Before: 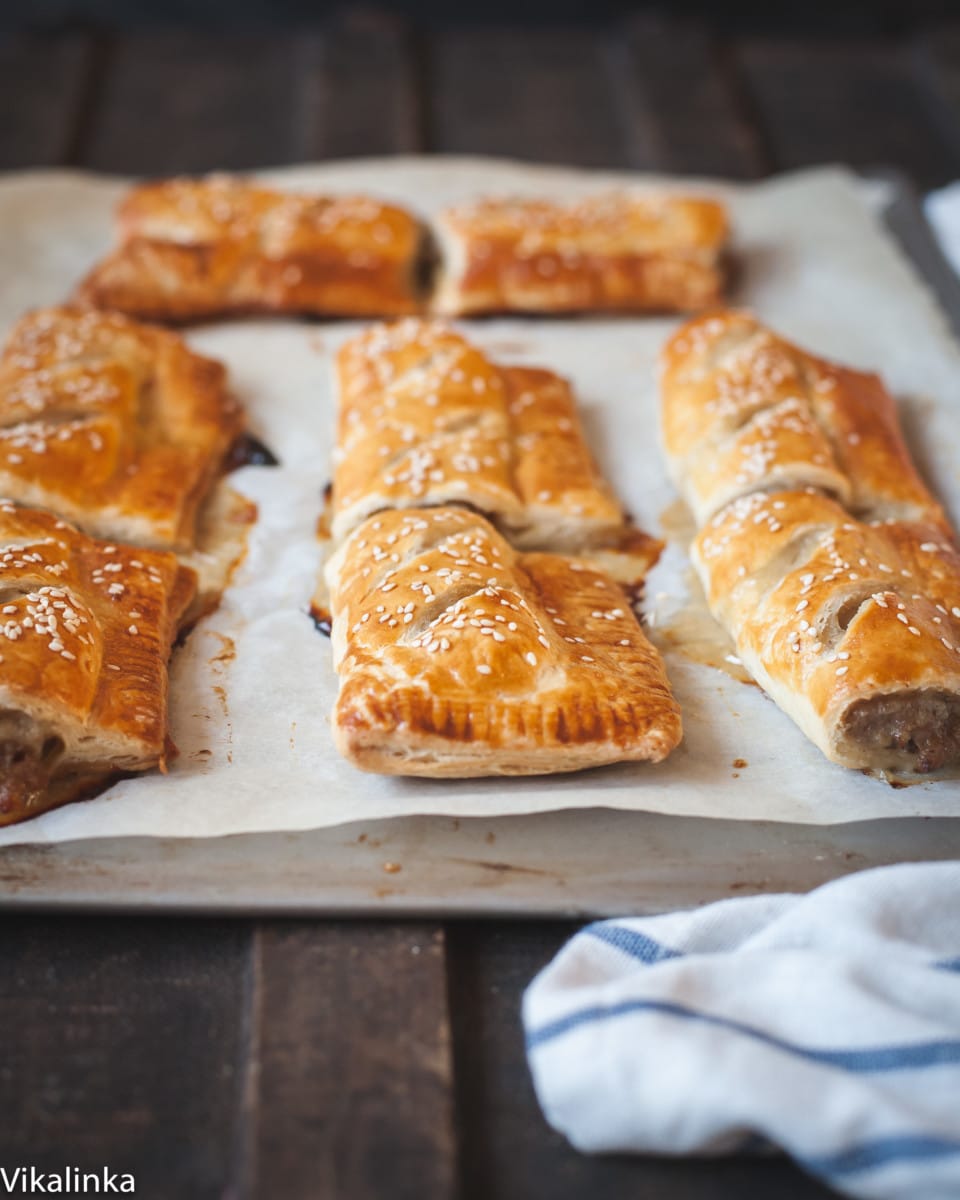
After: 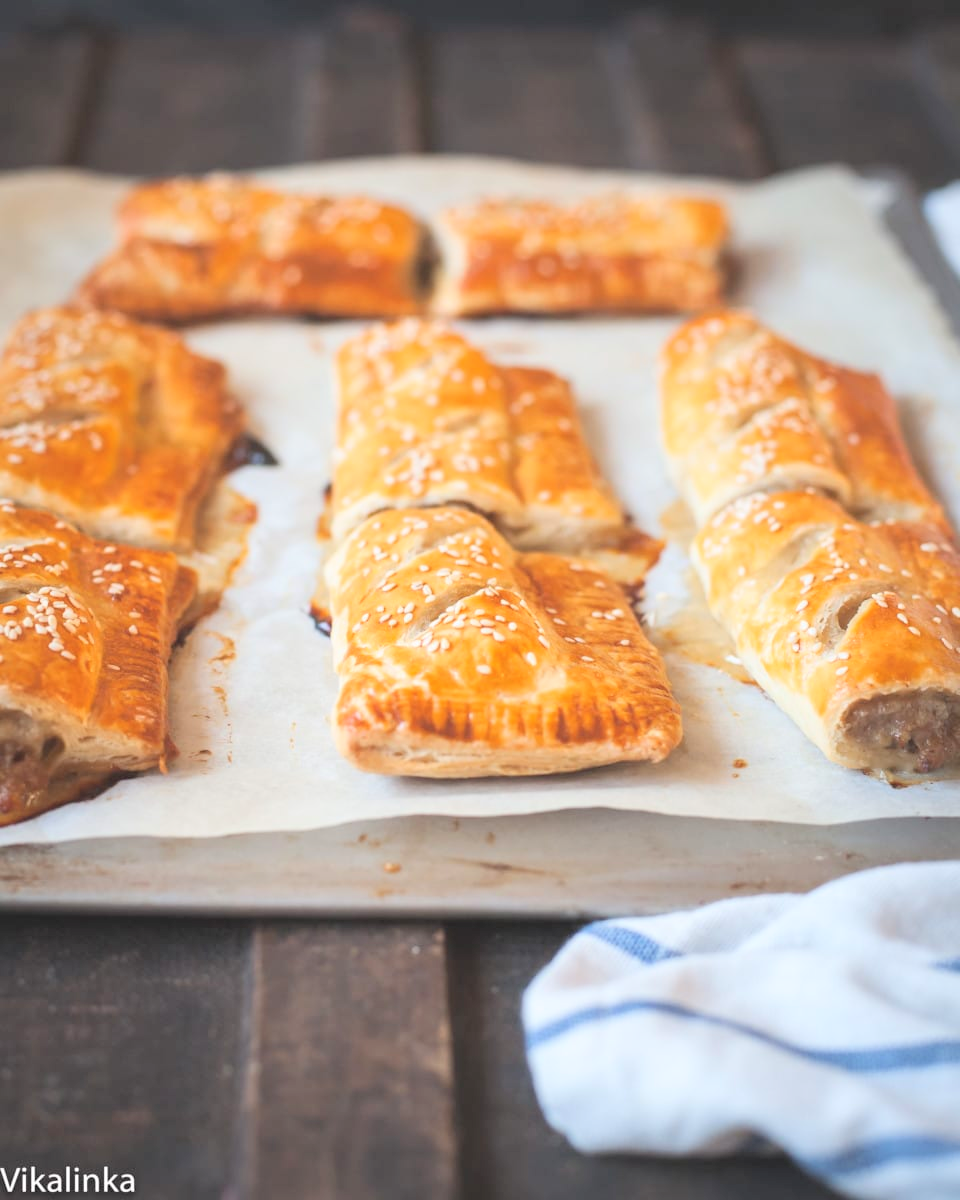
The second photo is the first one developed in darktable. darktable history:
contrast brightness saturation: contrast 0.102, brightness 0.303, saturation 0.139
